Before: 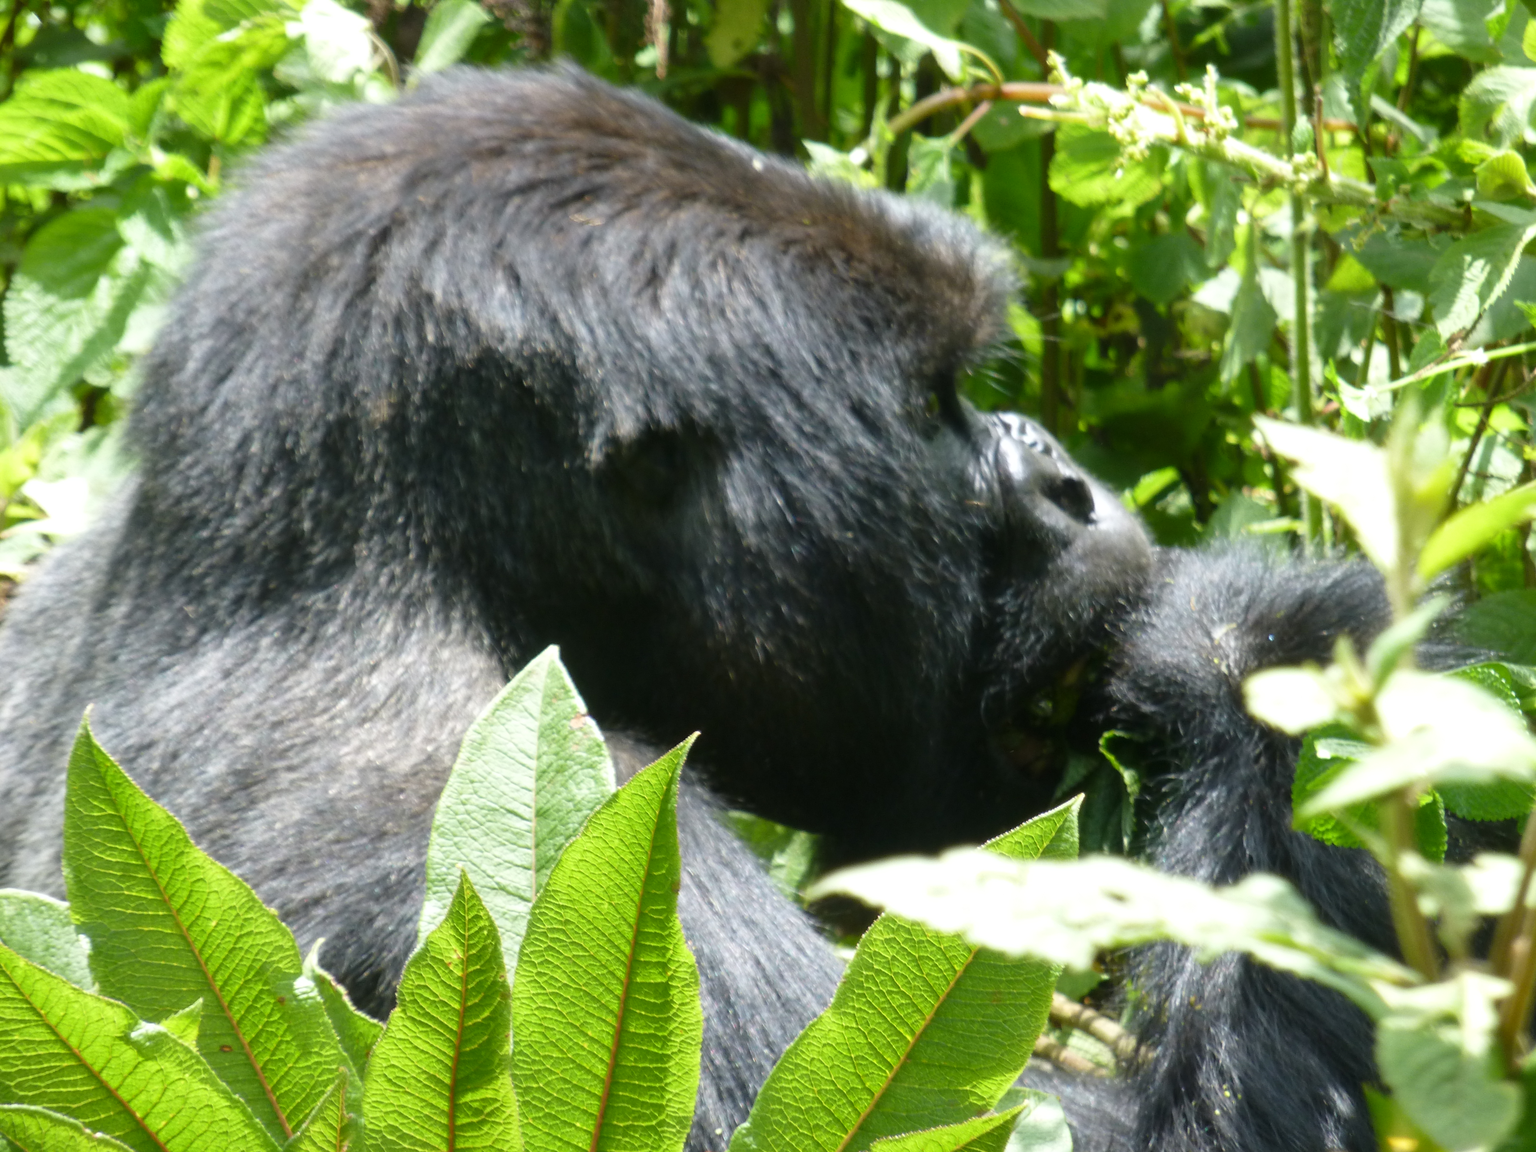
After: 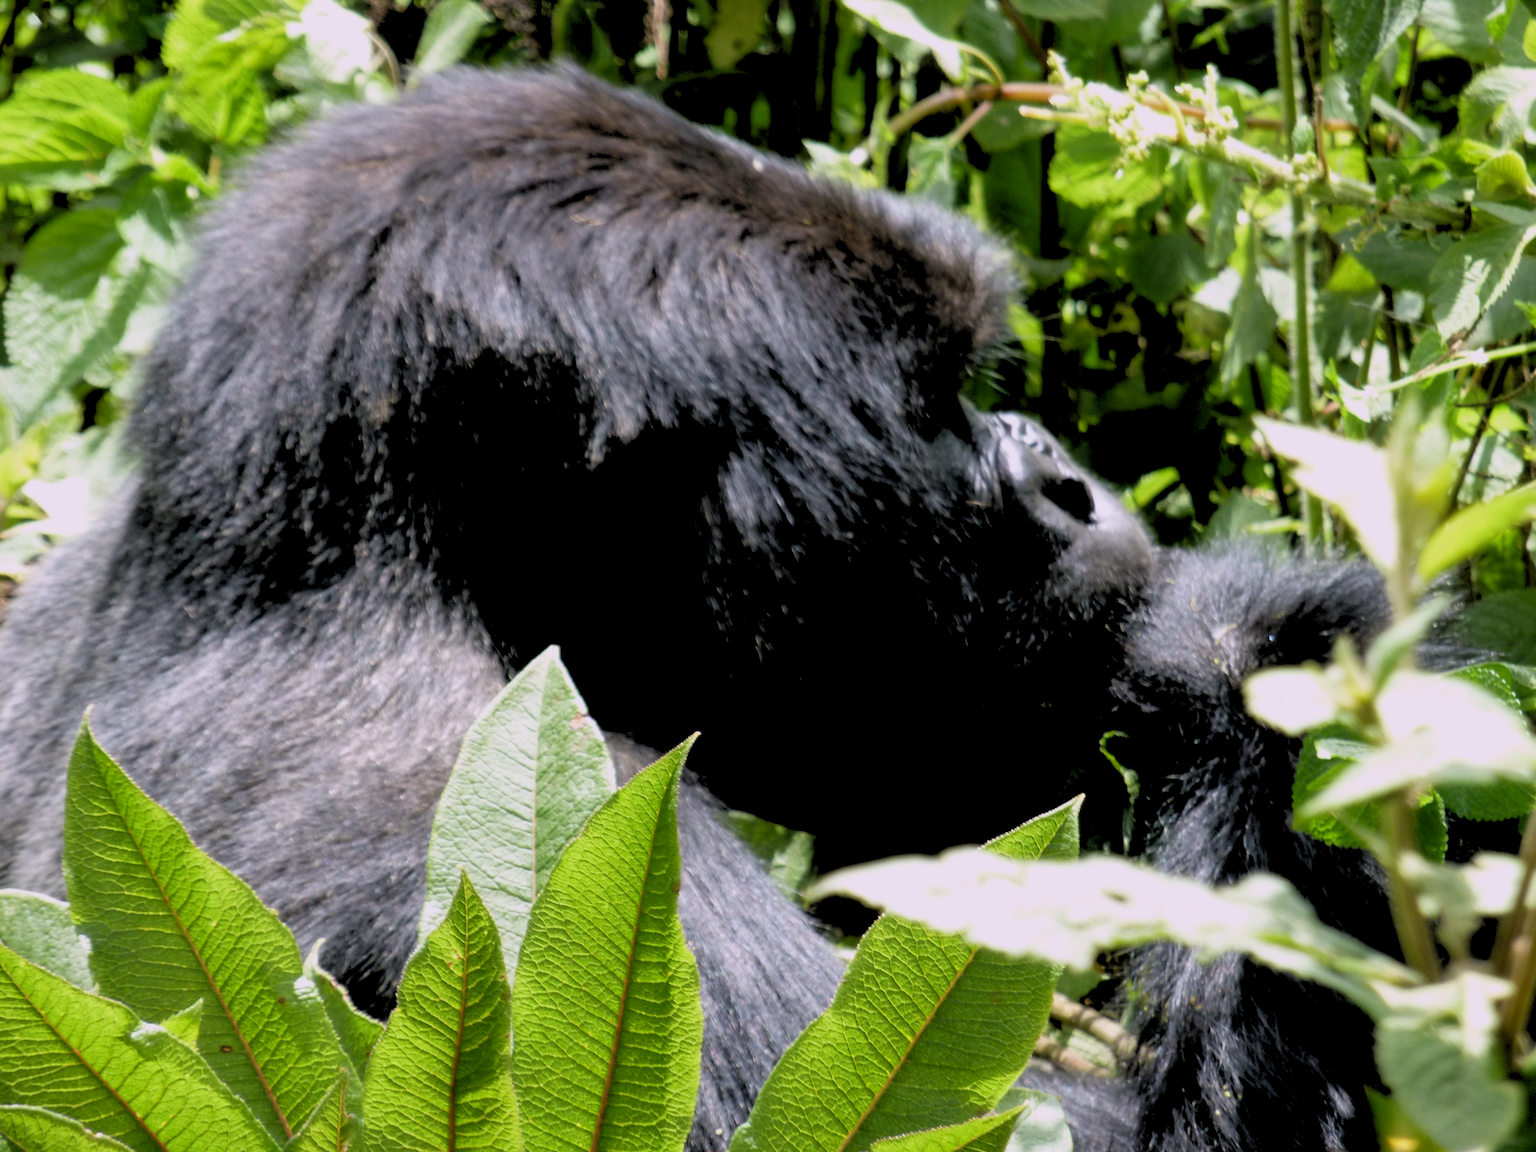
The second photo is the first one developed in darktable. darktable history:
rgb levels: levels [[0.029, 0.461, 0.922], [0, 0.5, 1], [0, 0.5, 1]]
levels: levels [0, 0.476, 0.951]
exposure: black level correction 0, exposure -0.766 EV, compensate highlight preservation false
white balance: red 1.05, blue 1.072
